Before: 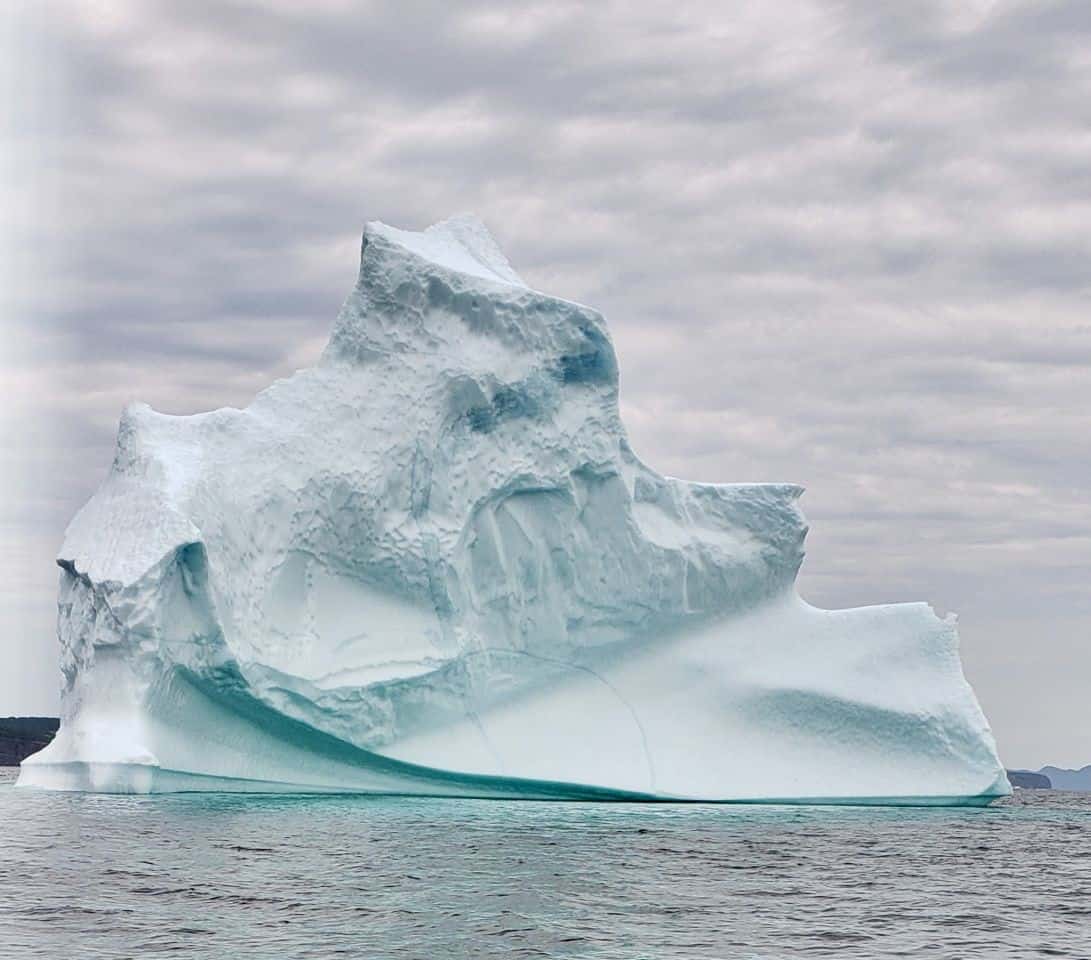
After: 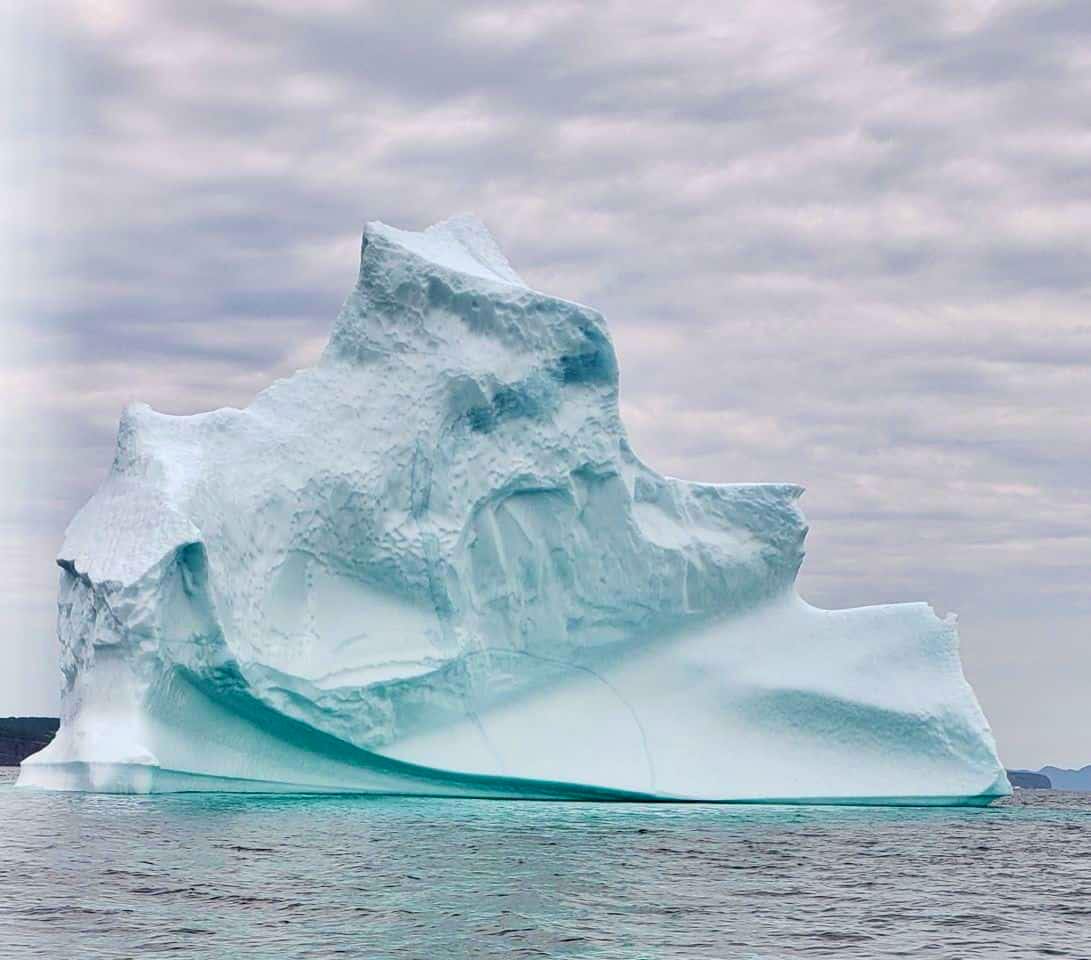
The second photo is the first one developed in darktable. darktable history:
velvia: strength 45%
exposure: compensate exposure bias true, compensate highlight preservation false
